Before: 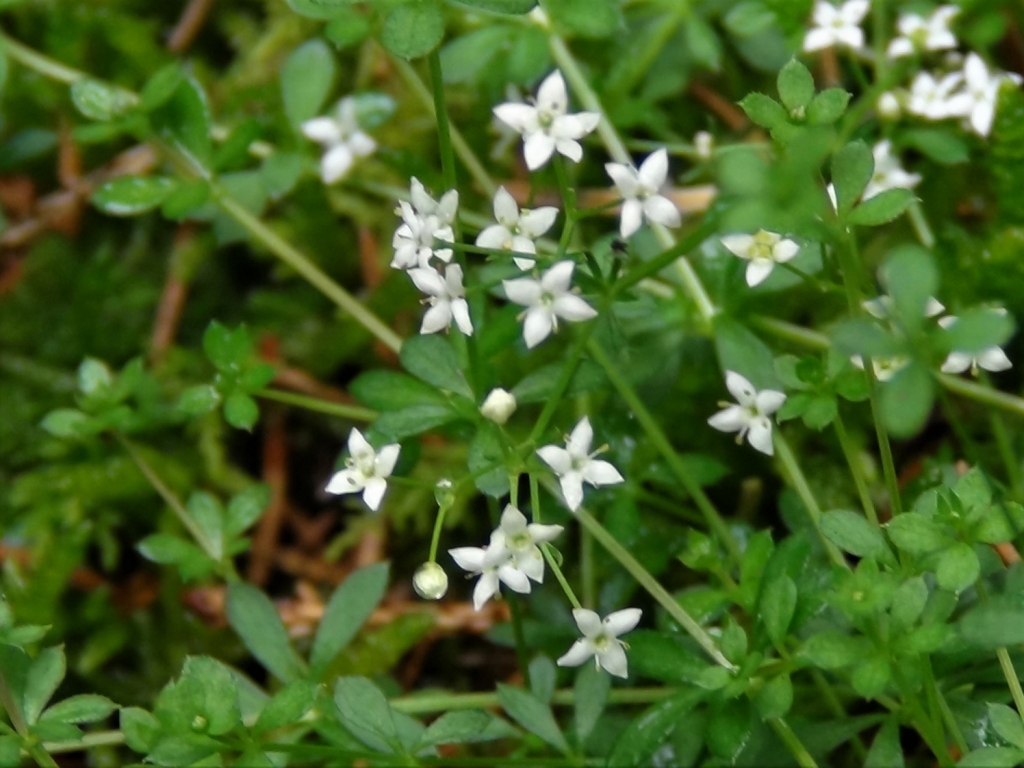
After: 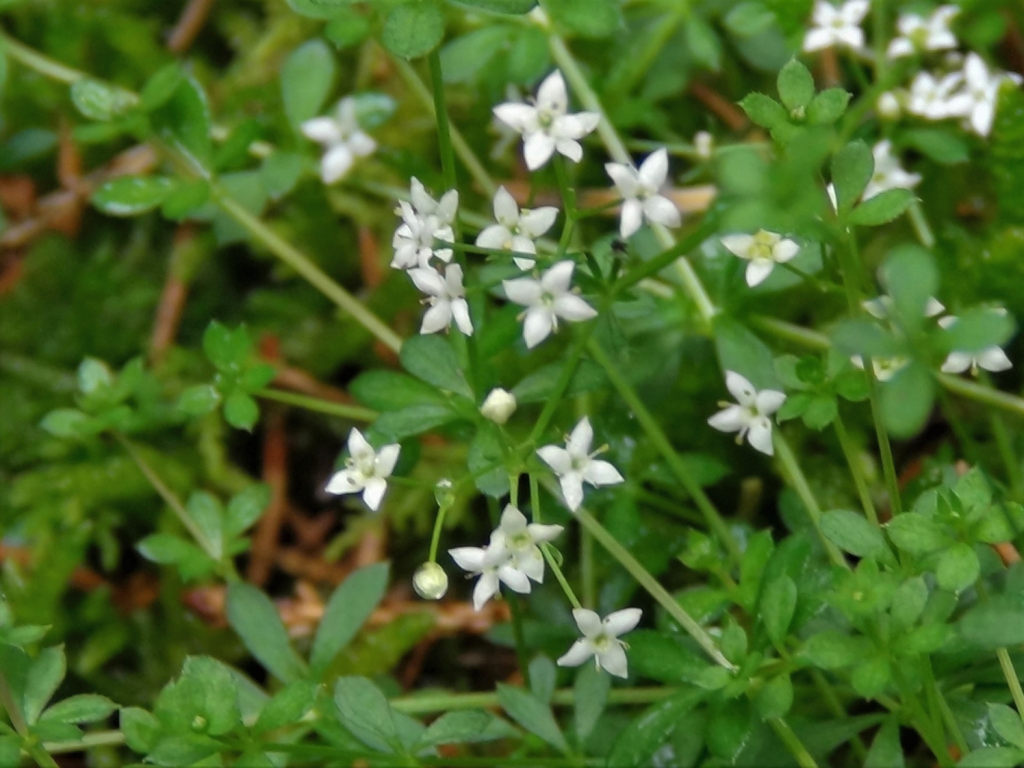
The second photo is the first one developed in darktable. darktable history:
exposure: black level correction 0, exposure 0 EV, compensate exposure bias true, compensate highlight preservation false
shadows and highlights: on, module defaults
